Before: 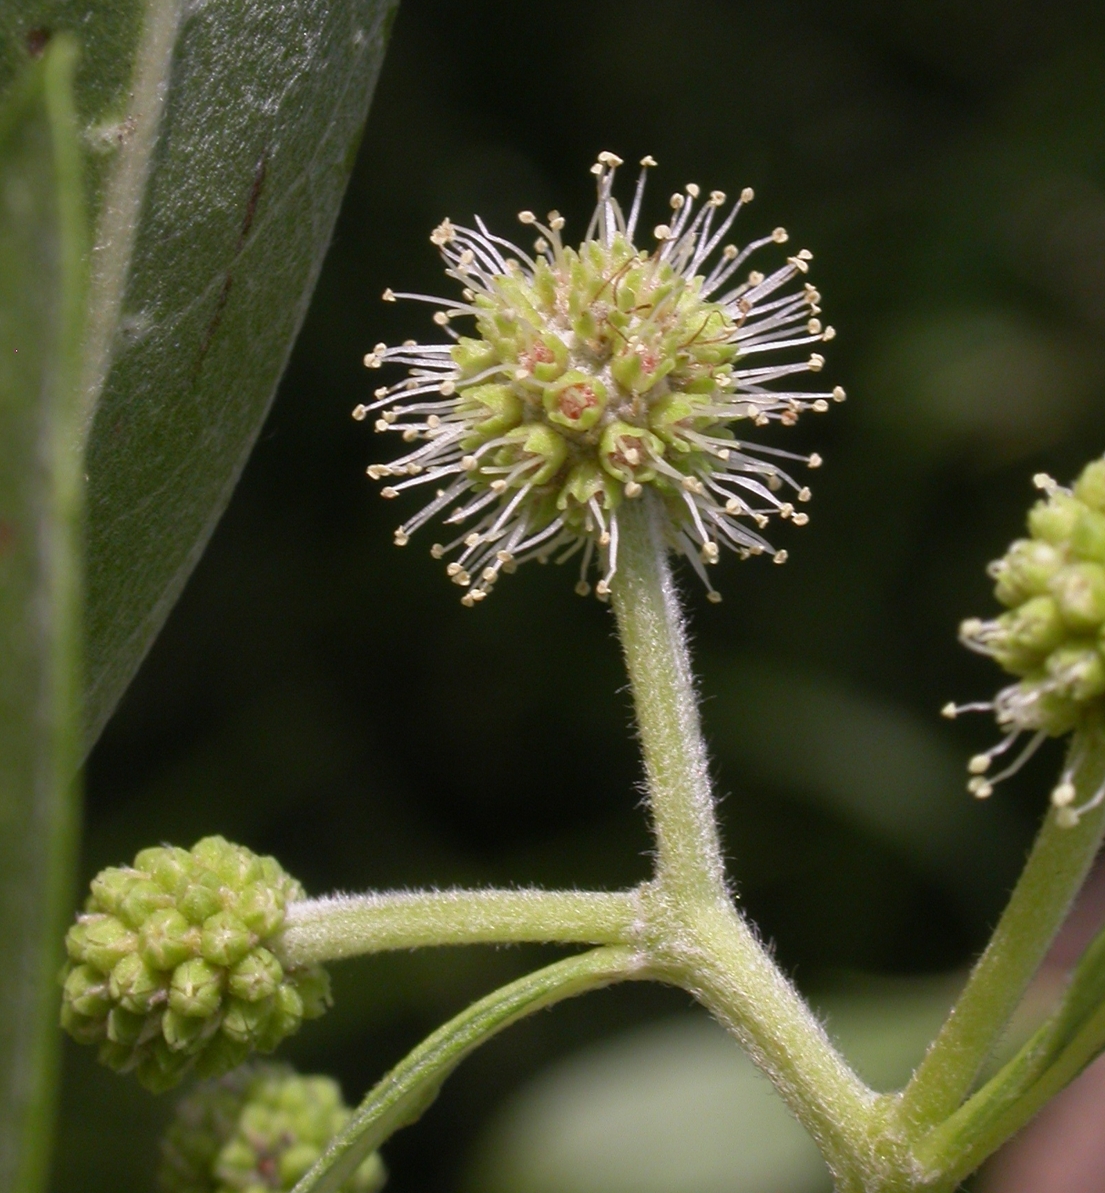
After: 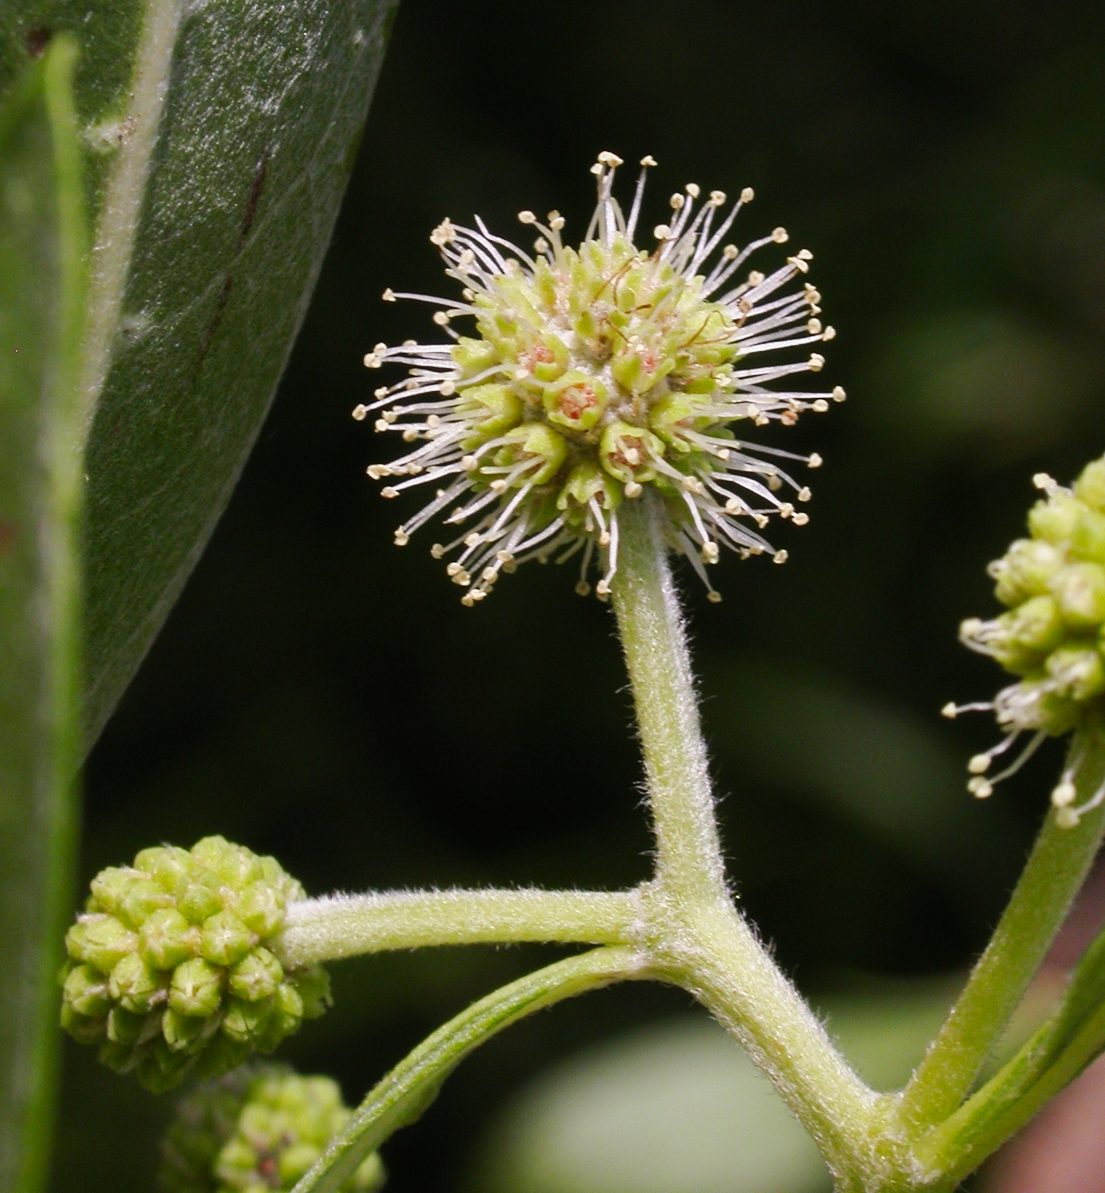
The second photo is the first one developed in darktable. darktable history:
tone curve: curves: ch0 [(0, 0) (0.126, 0.086) (0.338, 0.327) (0.494, 0.55) (0.703, 0.762) (1, 1)]; ch1 [(0, 0) (0.346, 0.324) (0.45, 0.431) (0.5, 0.5) (0.522, 0.517) (0.55, 0.578) (1, 1)]; ch2 [(0, 0) (0.44, 0.424) (0.501, 0.499) (0.554, 0.563) (0.622, 0.667) (0.707, 0.746) (1, 1)], preserve colors none
